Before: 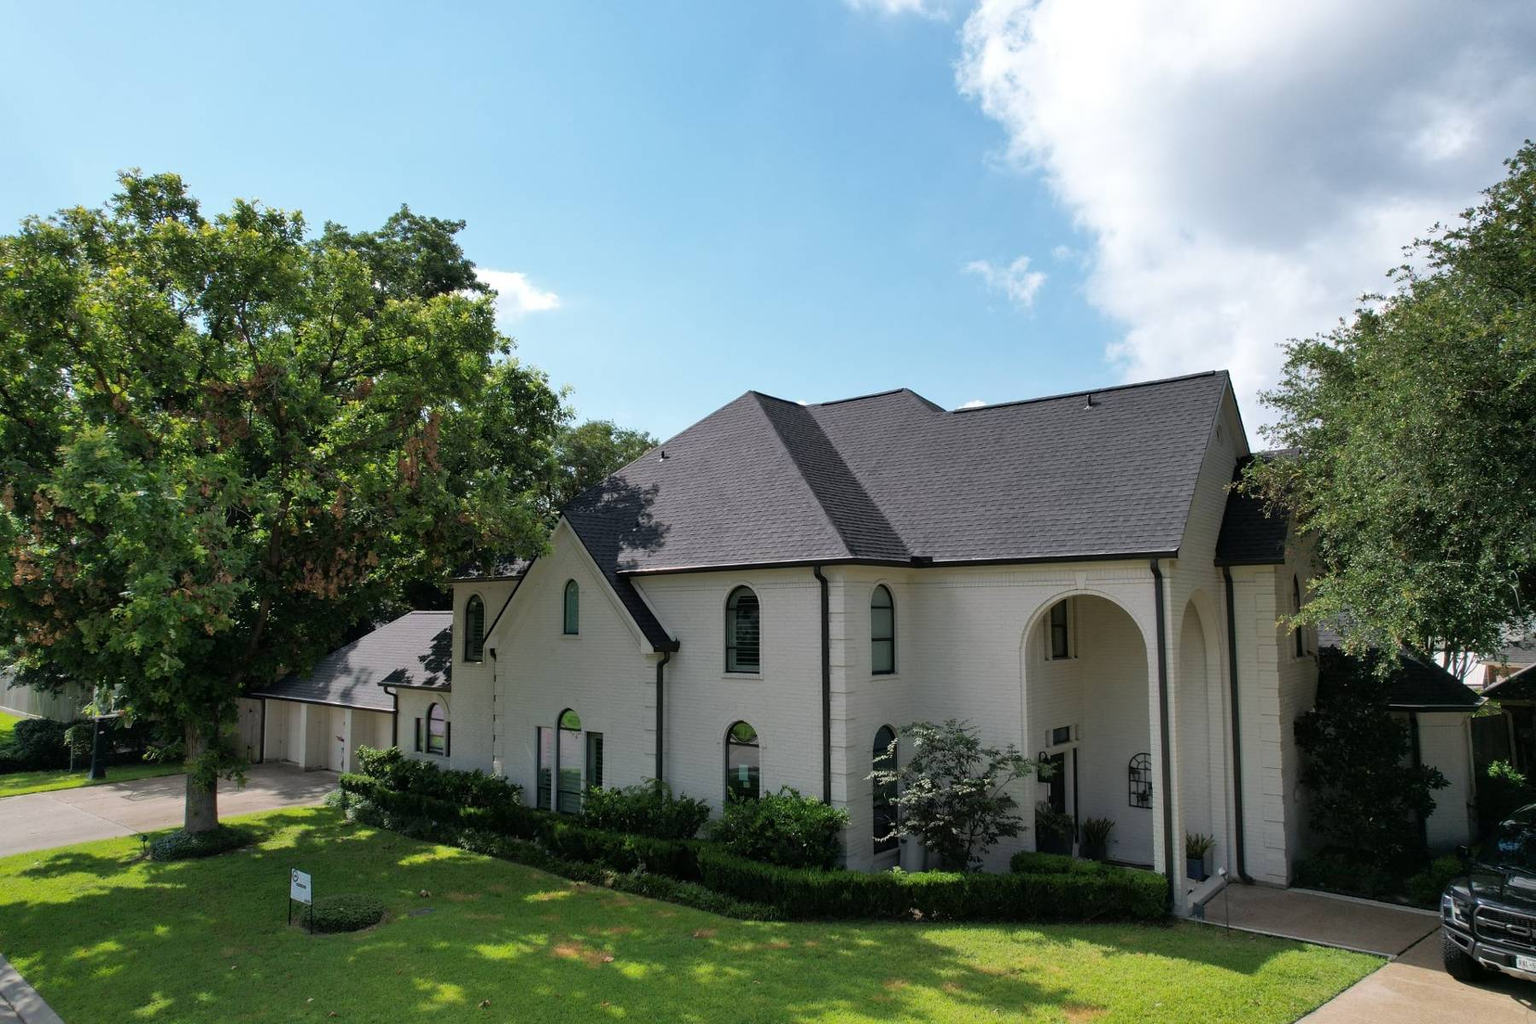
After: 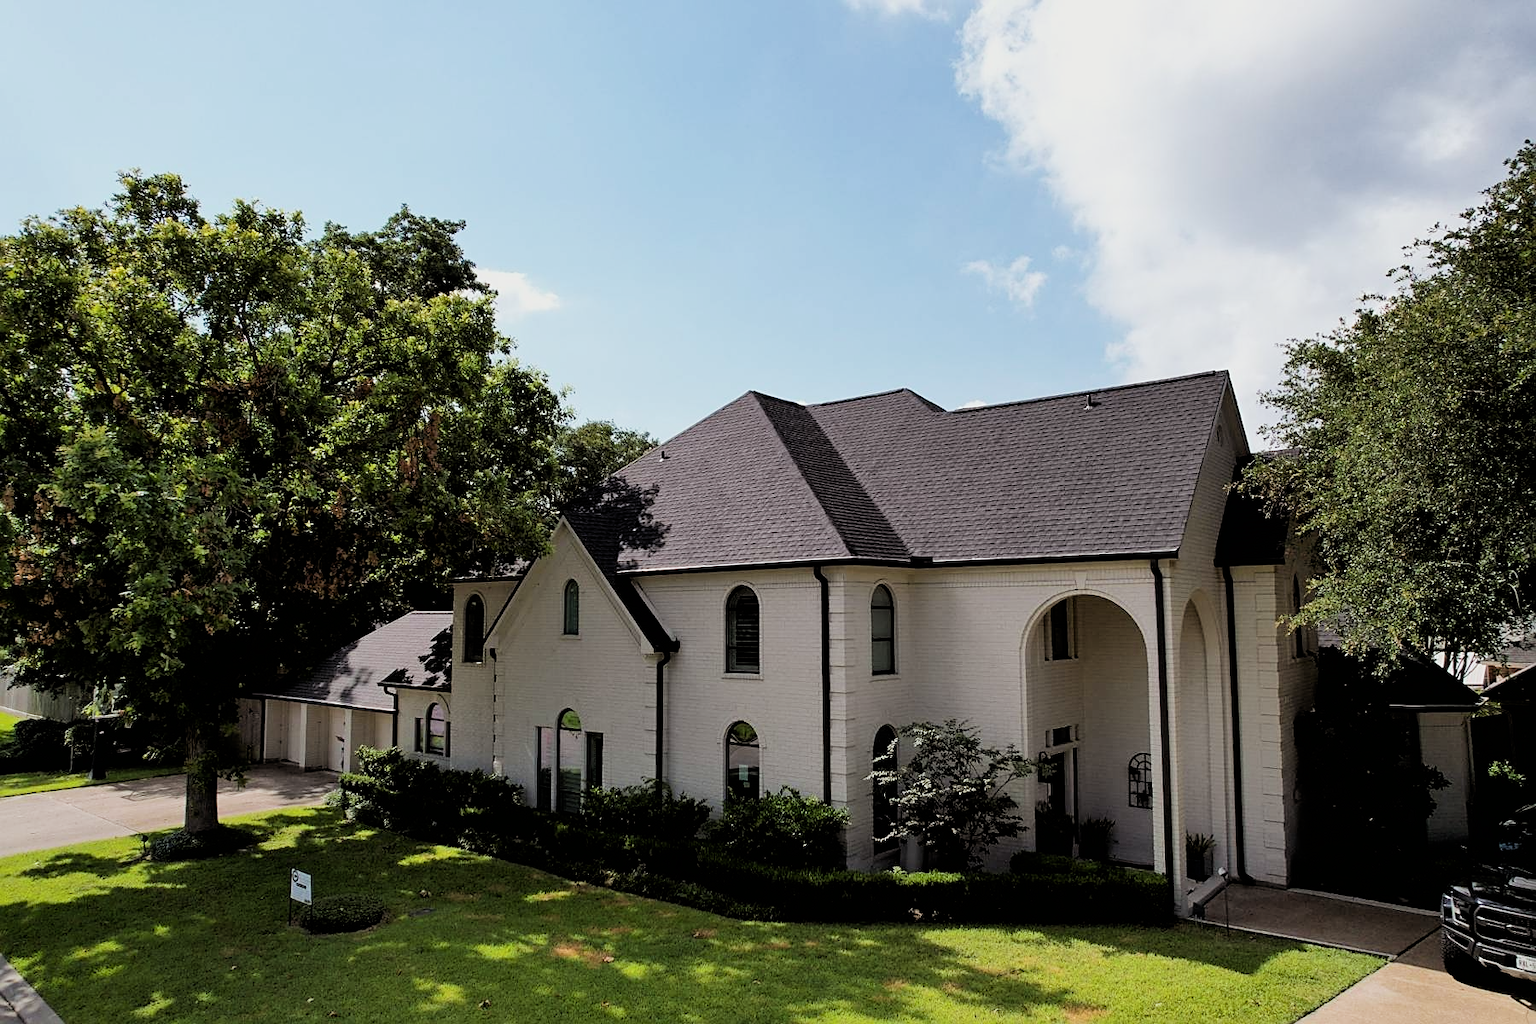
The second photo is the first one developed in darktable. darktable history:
color balance rgb: power › chroma 1.053%, power › hue 28.89°, perceptual saturation grading › global saturation -1.092%, global vibrance 9.819%
filmic rgb: black relative exposure -5.04 EV, white relative exposure 3.5 EV, hardness 3.19, contrast 1.3, highlights saturation mix -49.08%, iterations of high-quality reconstruction 0
exposure: black level correction 0.002, compensate highlight preservation false
sharpen: on, module defaults
